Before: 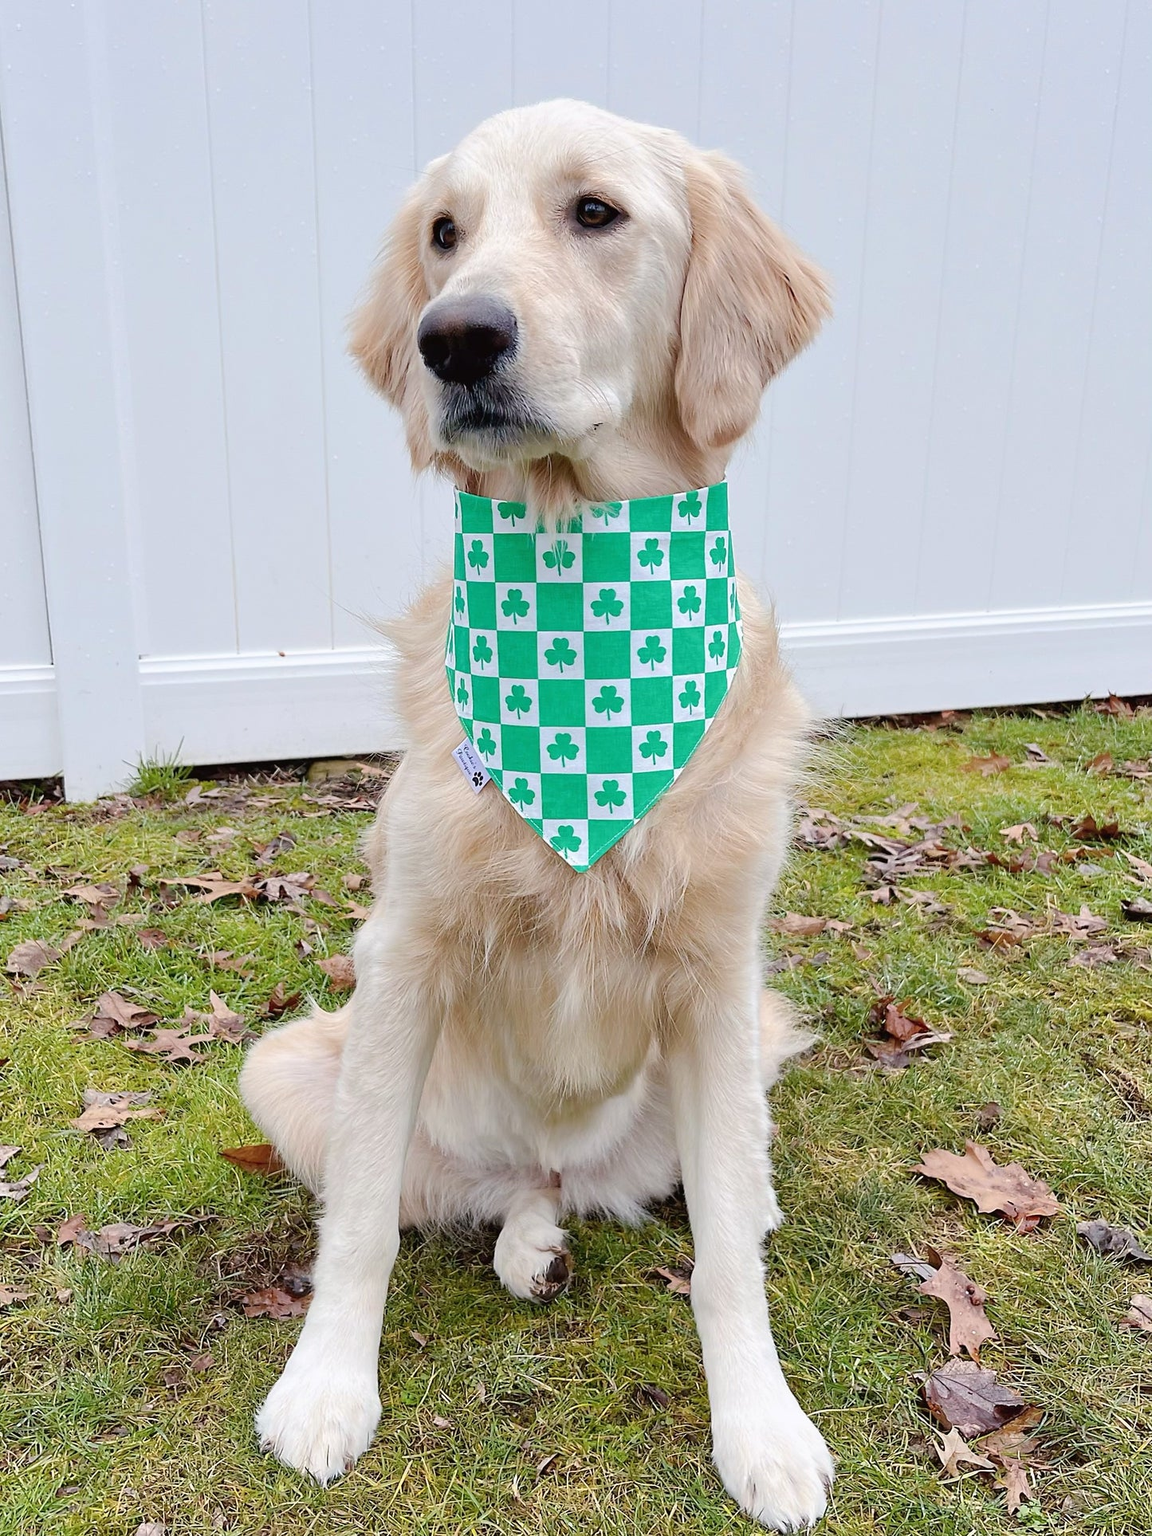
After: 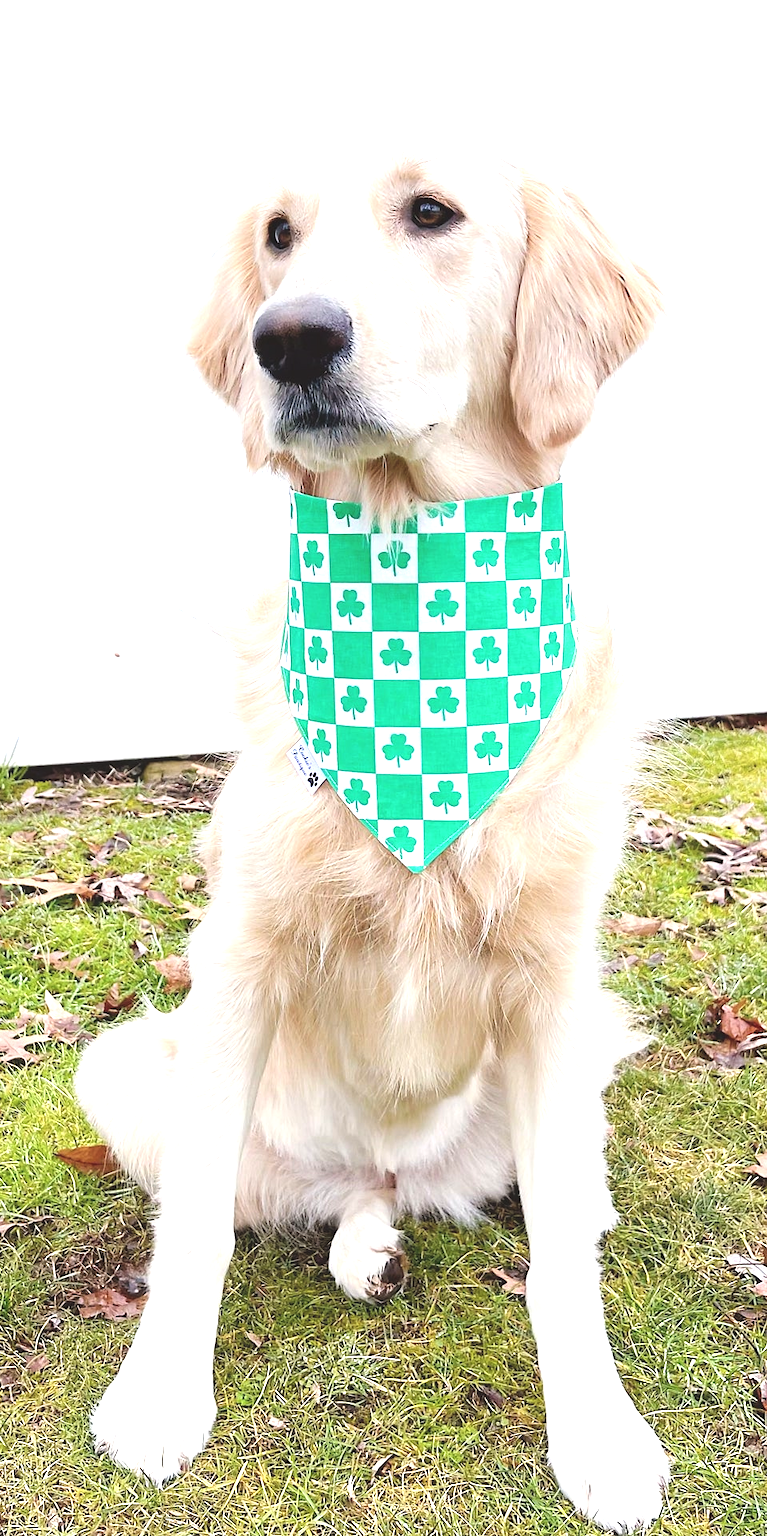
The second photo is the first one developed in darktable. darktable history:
exposure: black level correction -0.006, exposure 1 EV, compensate exposure bias true, compensate highlight preservation false
crop and rotate: left 14.387%, right 18.987%
